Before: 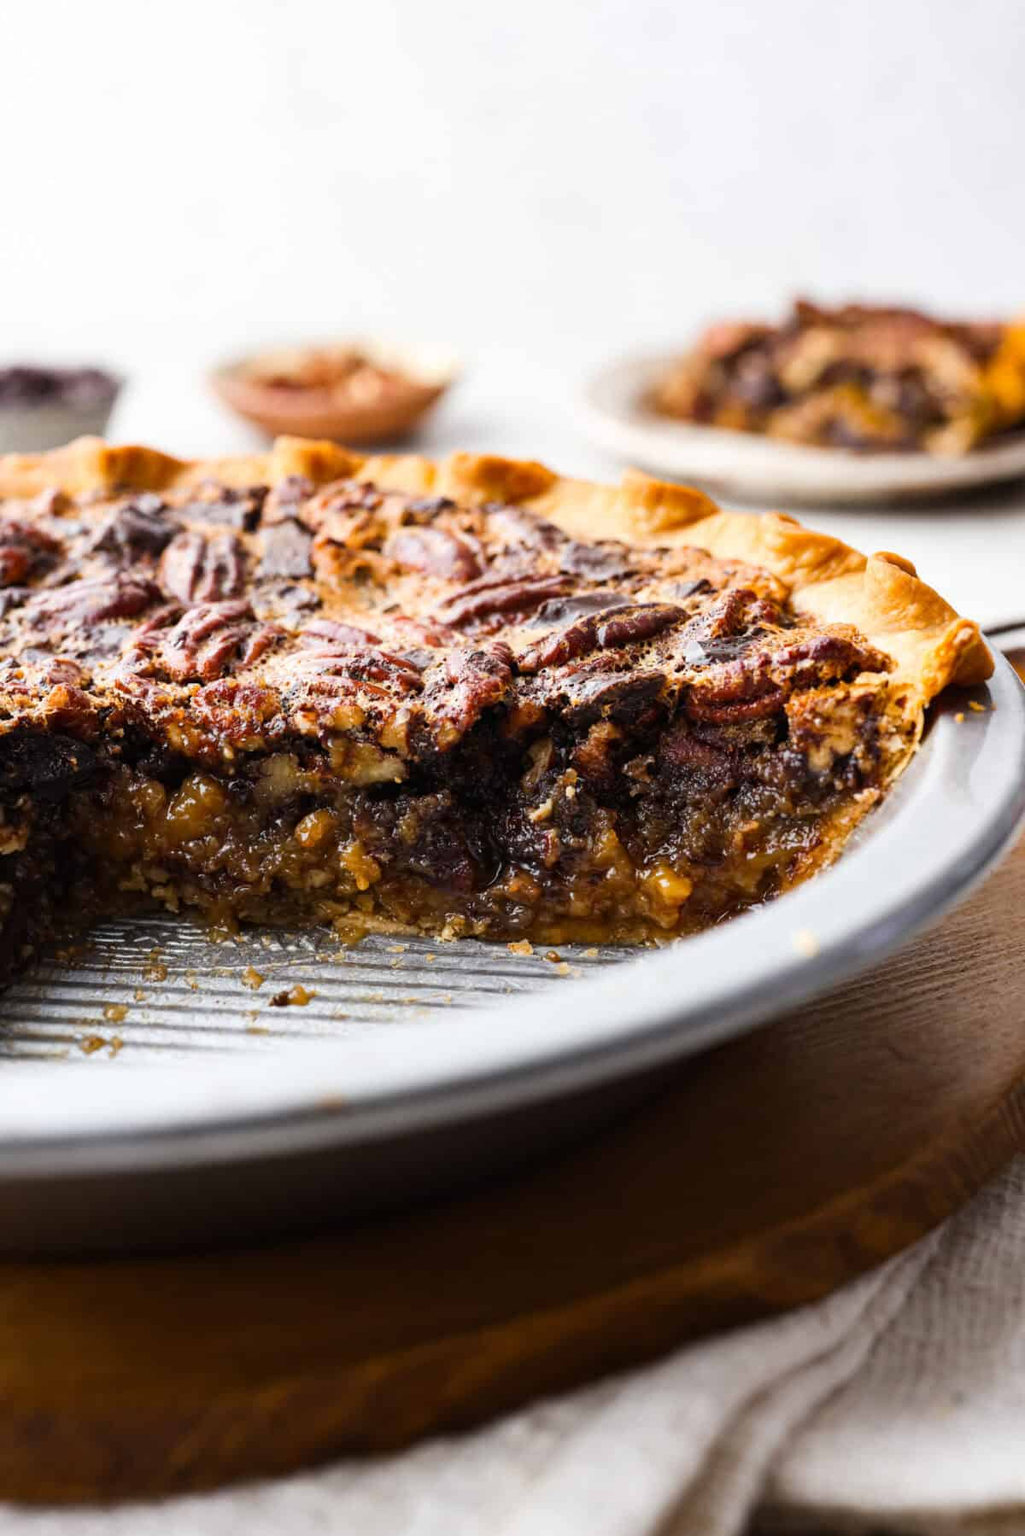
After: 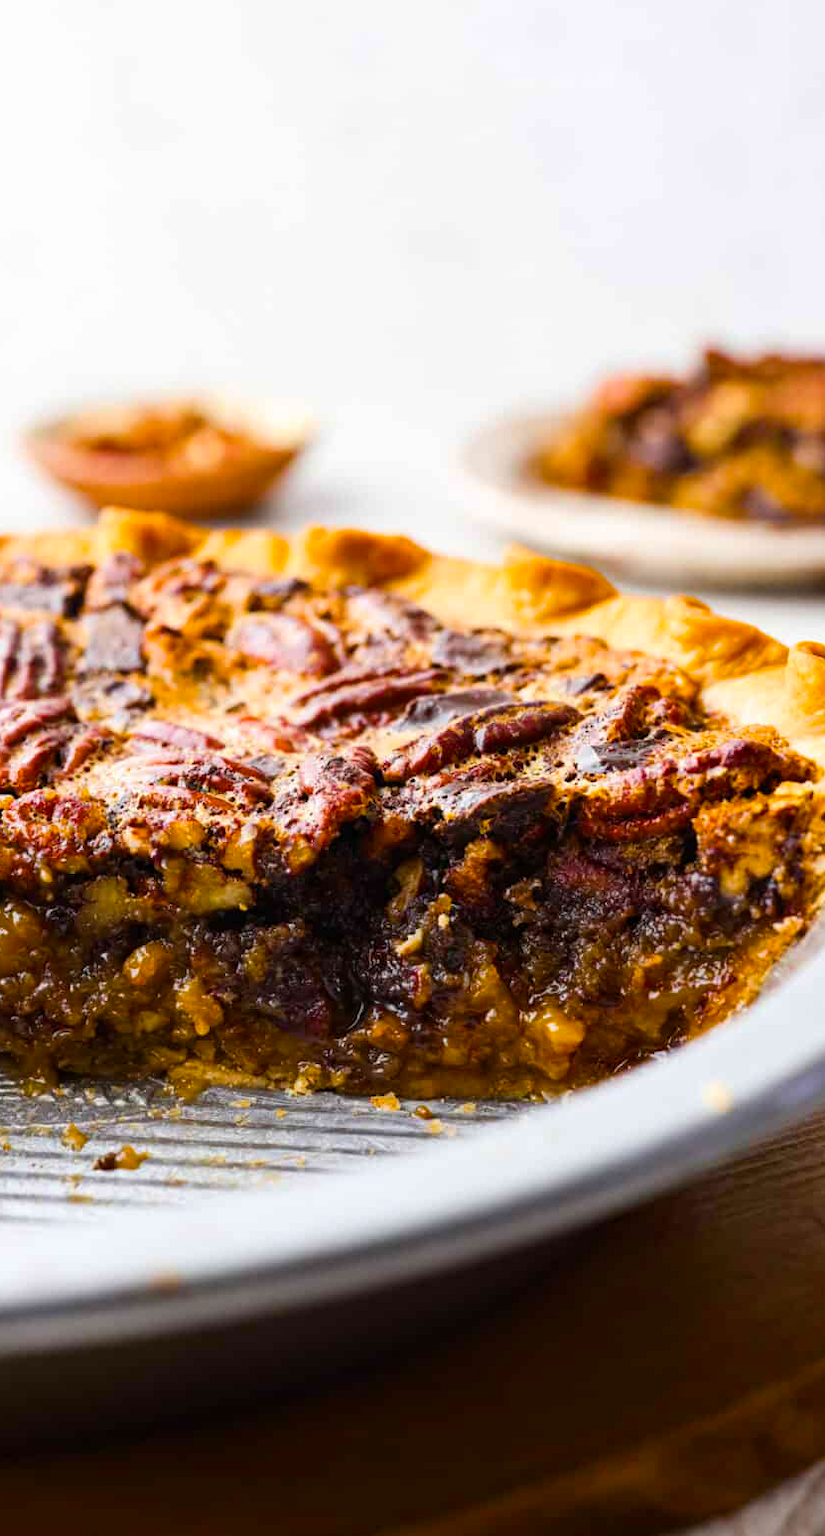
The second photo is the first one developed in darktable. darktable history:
crop: left 18.479%, right 12.2%, bottom 13.971%
color balance rgb: linear chroma grading › global chroma 15%, perceptual saturation grading › global saturation 30%
